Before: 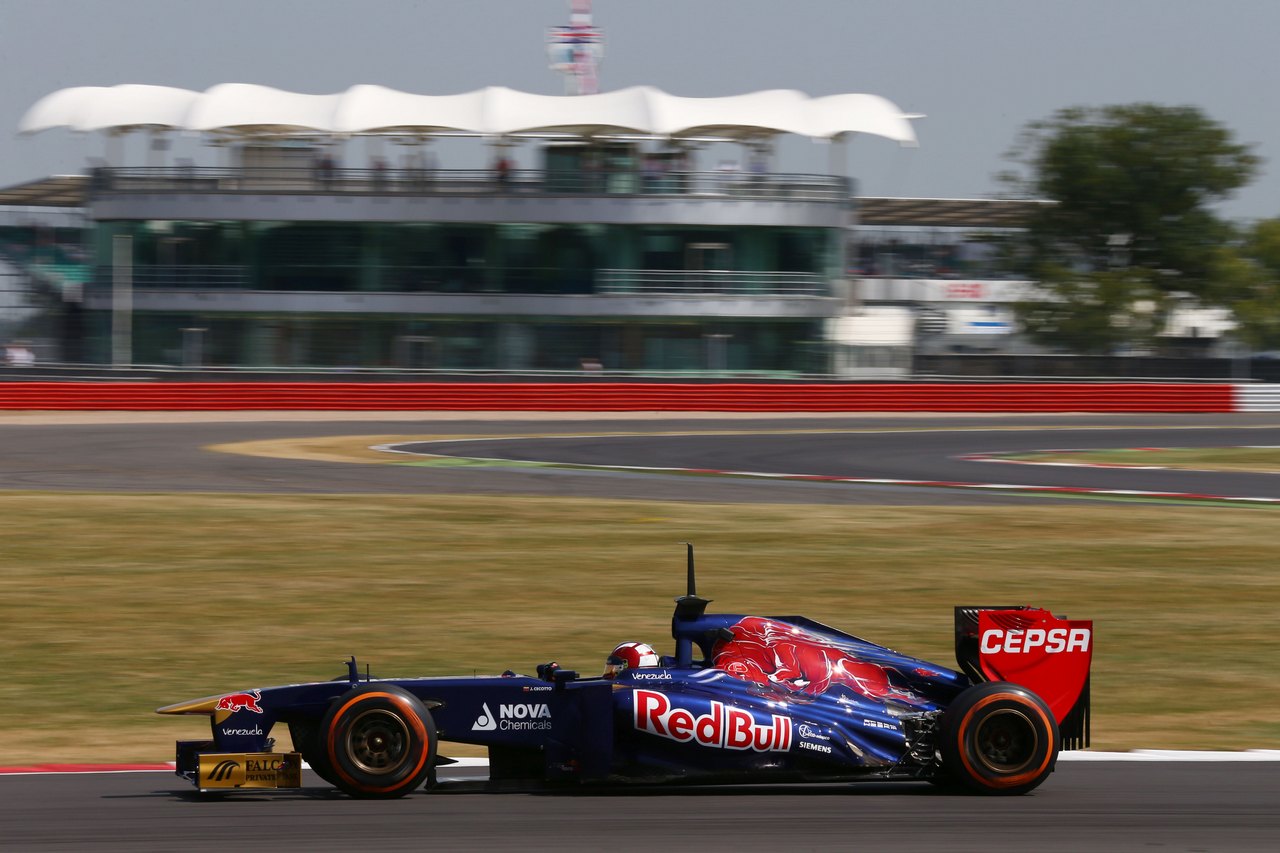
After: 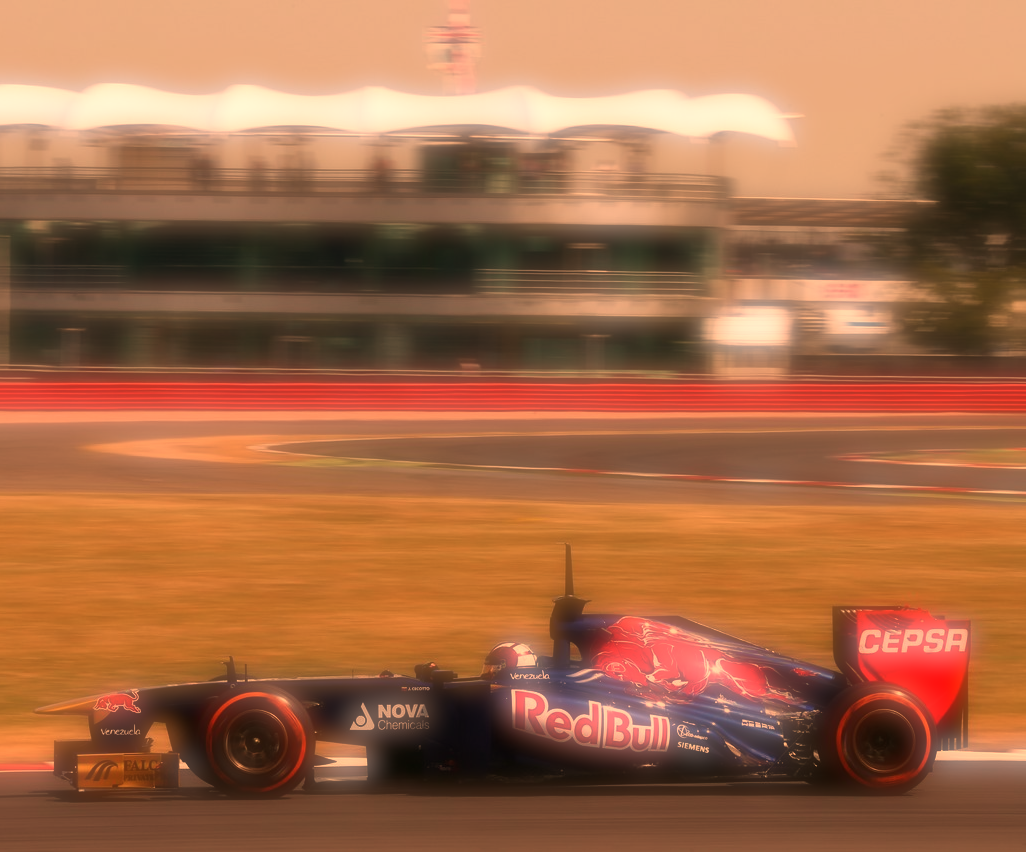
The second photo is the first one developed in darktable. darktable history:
tone equalizer: on, module defaults
soften: on, module defaults
crop and rotate: left 9.597%, right 10.195%
white balance: red 1.467, blue 0.684
